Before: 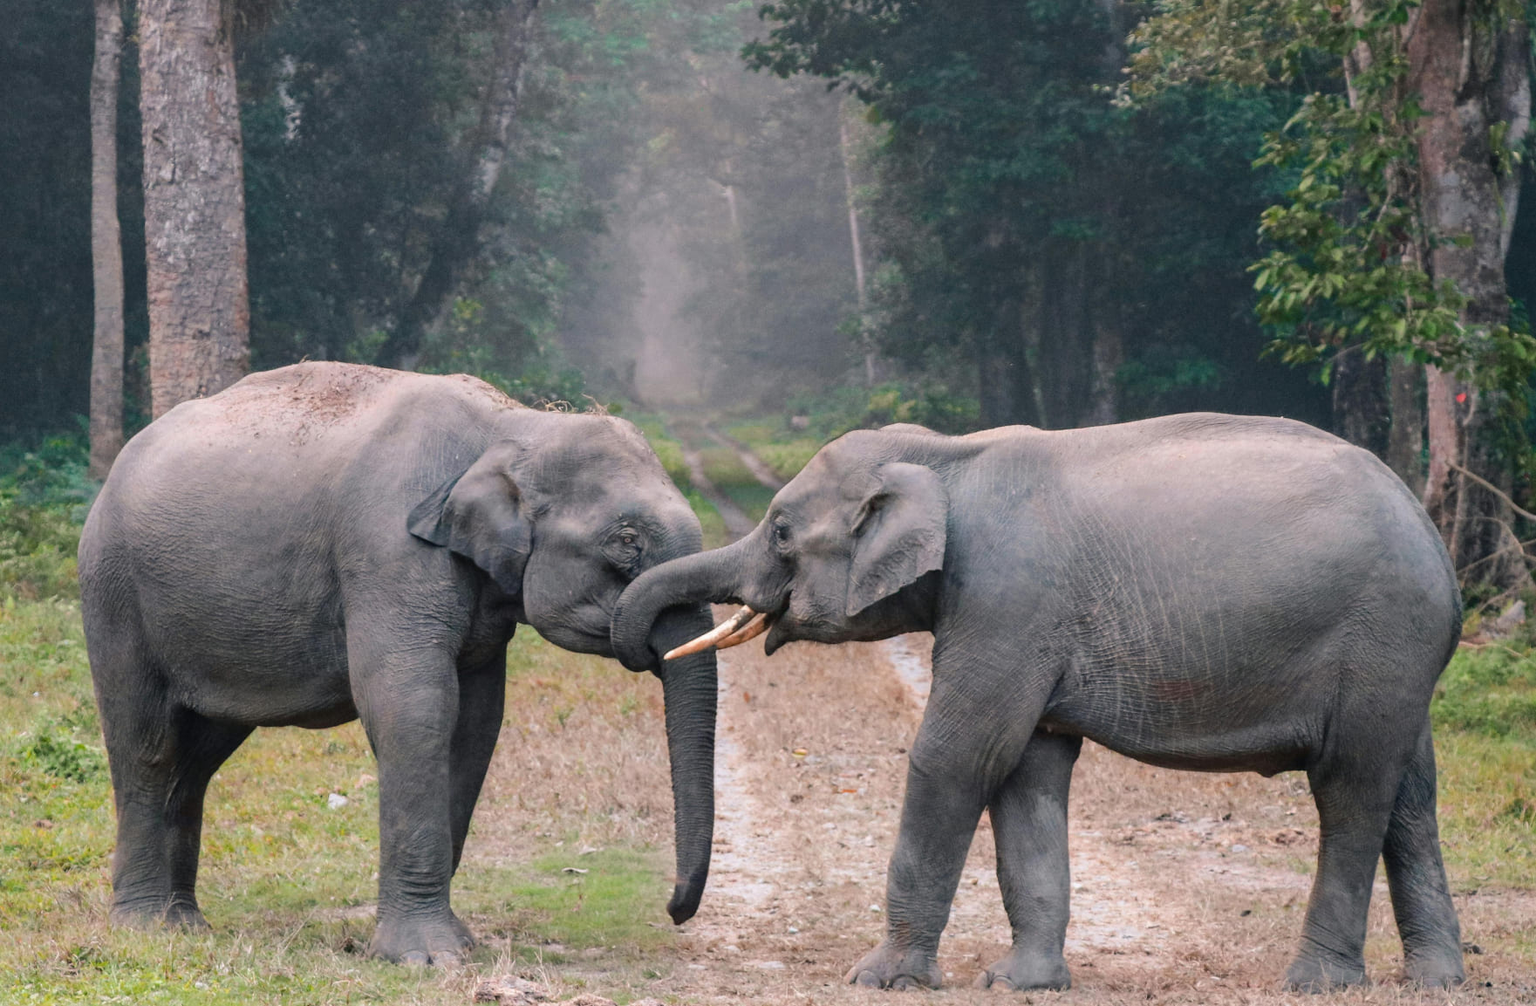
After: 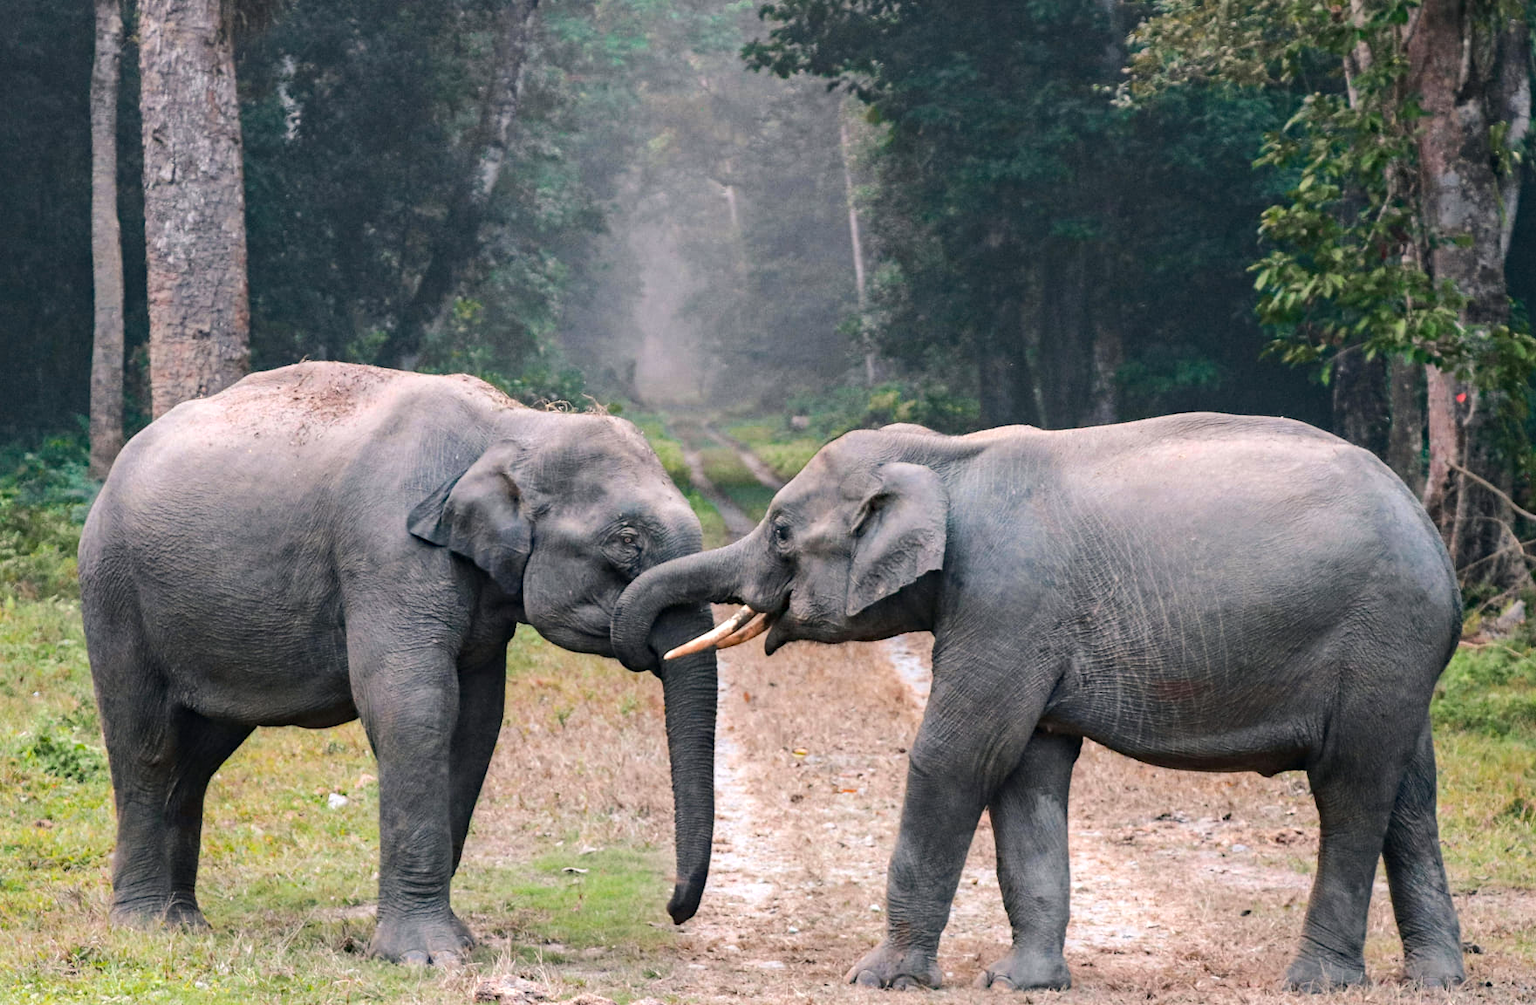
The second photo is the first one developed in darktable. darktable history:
white balance: red 1, blue 1
color balance rgb: perceptual saturation grading › global saturation -0.31%, global vibrance -8%, contrast -13%, saturation formula JzAzBz (2021)
haze removal: compatibility mode true, adaptive false
tone equalizer: -8 EV -0.75 EV, -7 EV -0.7 EV, -6 EV -0.6 EV, -5 EV -0.4 EV, -3 EV 0.4 EV, -2 EV 0.6 EV, -1 EV 0.7 EV, +0 EV 0.75 EV, edges refinement/feathering 500, mask exposure compensation -1.57 EV, preserve details no
